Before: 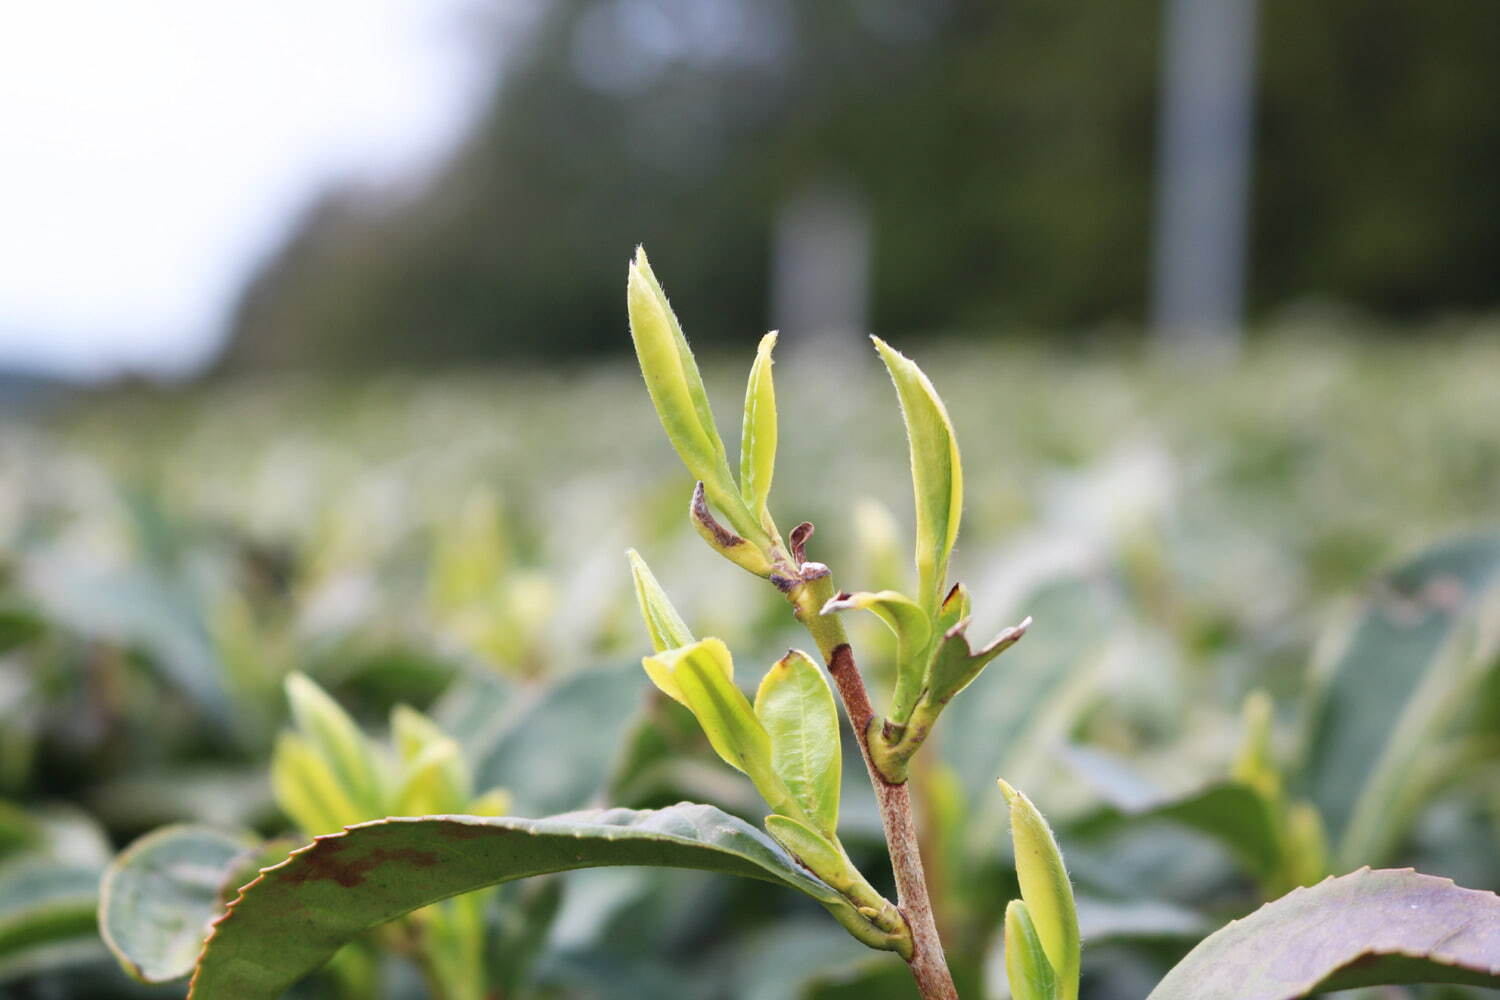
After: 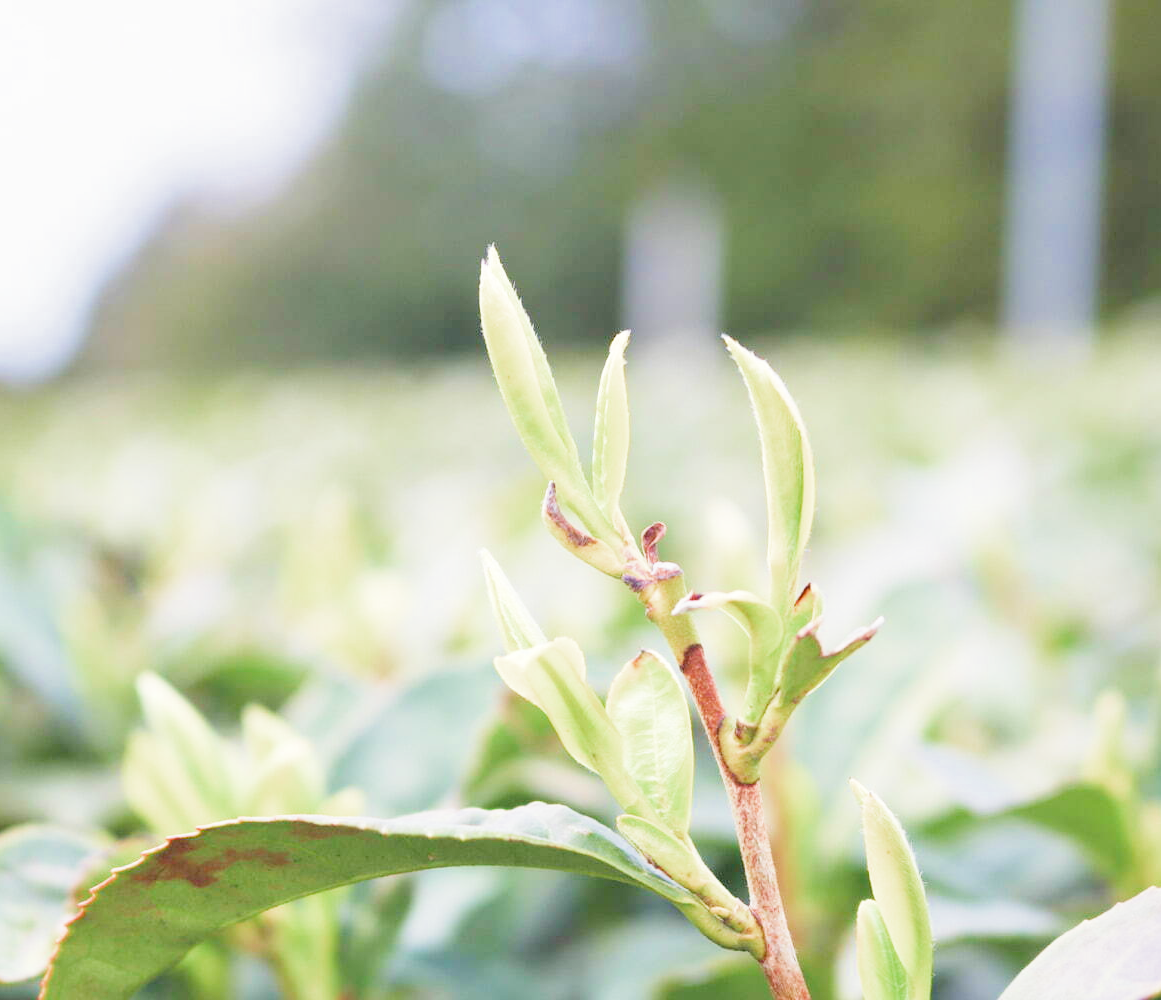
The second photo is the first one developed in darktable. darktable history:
filmic rgb: middle gray luminance 4.29%, black relative exposure -13 EV, white relative exposure 5 EV, threshold 6 EV, target black luminance 0%, hardness 5.19, latitude 59.69%, contrast 0.767, highlights saturation mix 5%, shadows ↔ highlights balance 25.95%, add noise in highlights 0, color science v3 (2019), use custom middle-gray values true, iterations of high-quality reconstruction 0, contrast in highlights soft, enable highlight reconstruction true
crop: left 9.88%, right 12.664%
exposure: exposure 0.081 EV, compensate highlight preservation false
